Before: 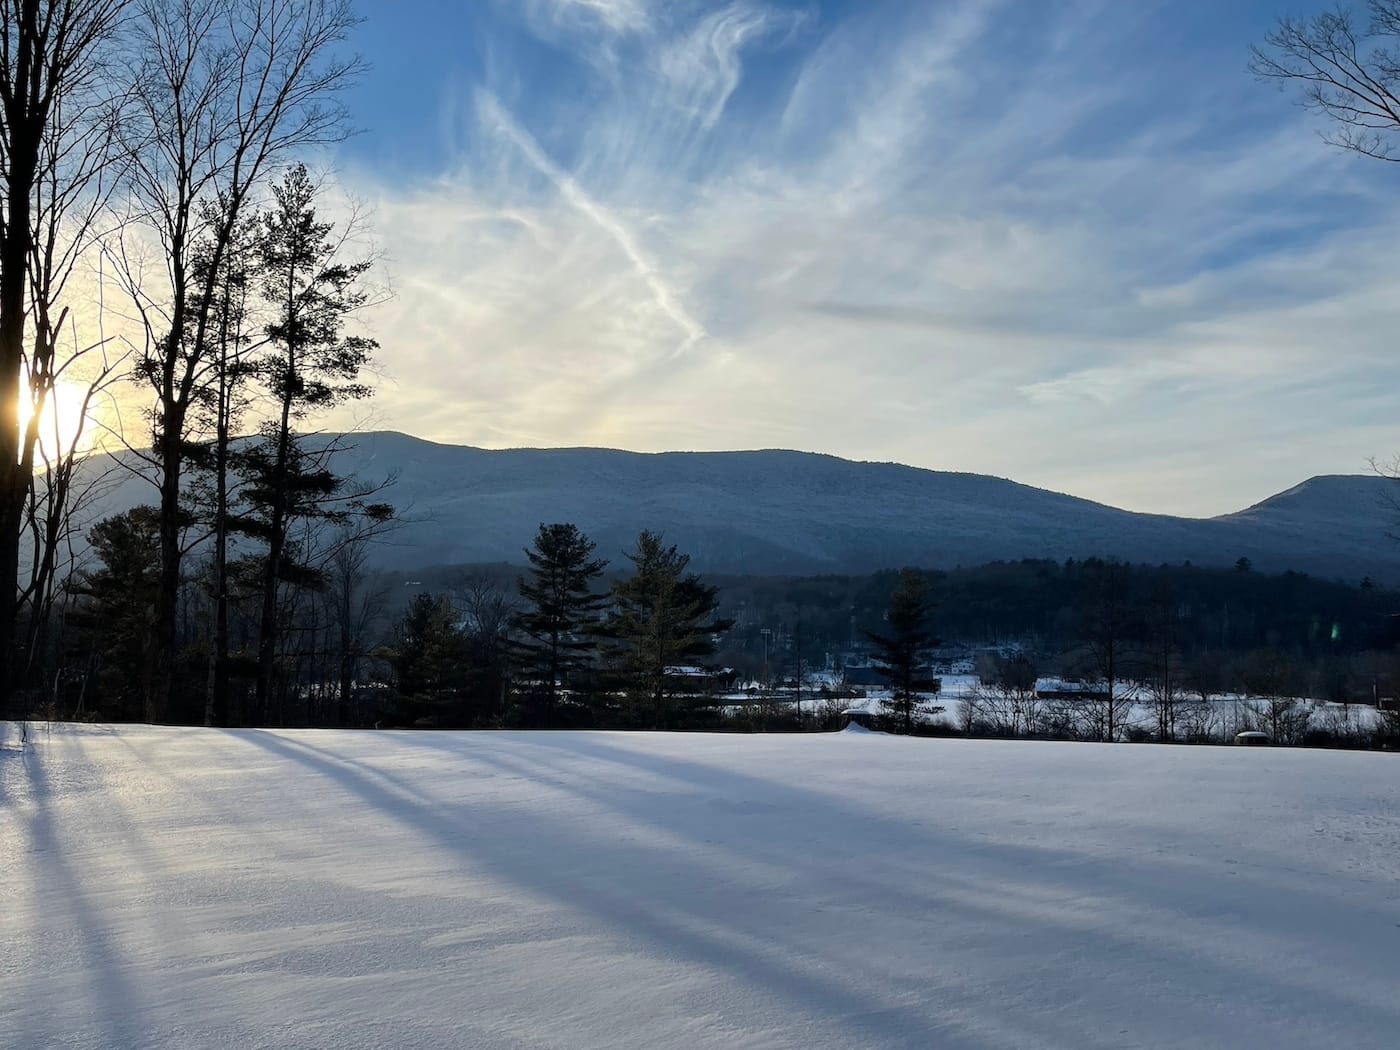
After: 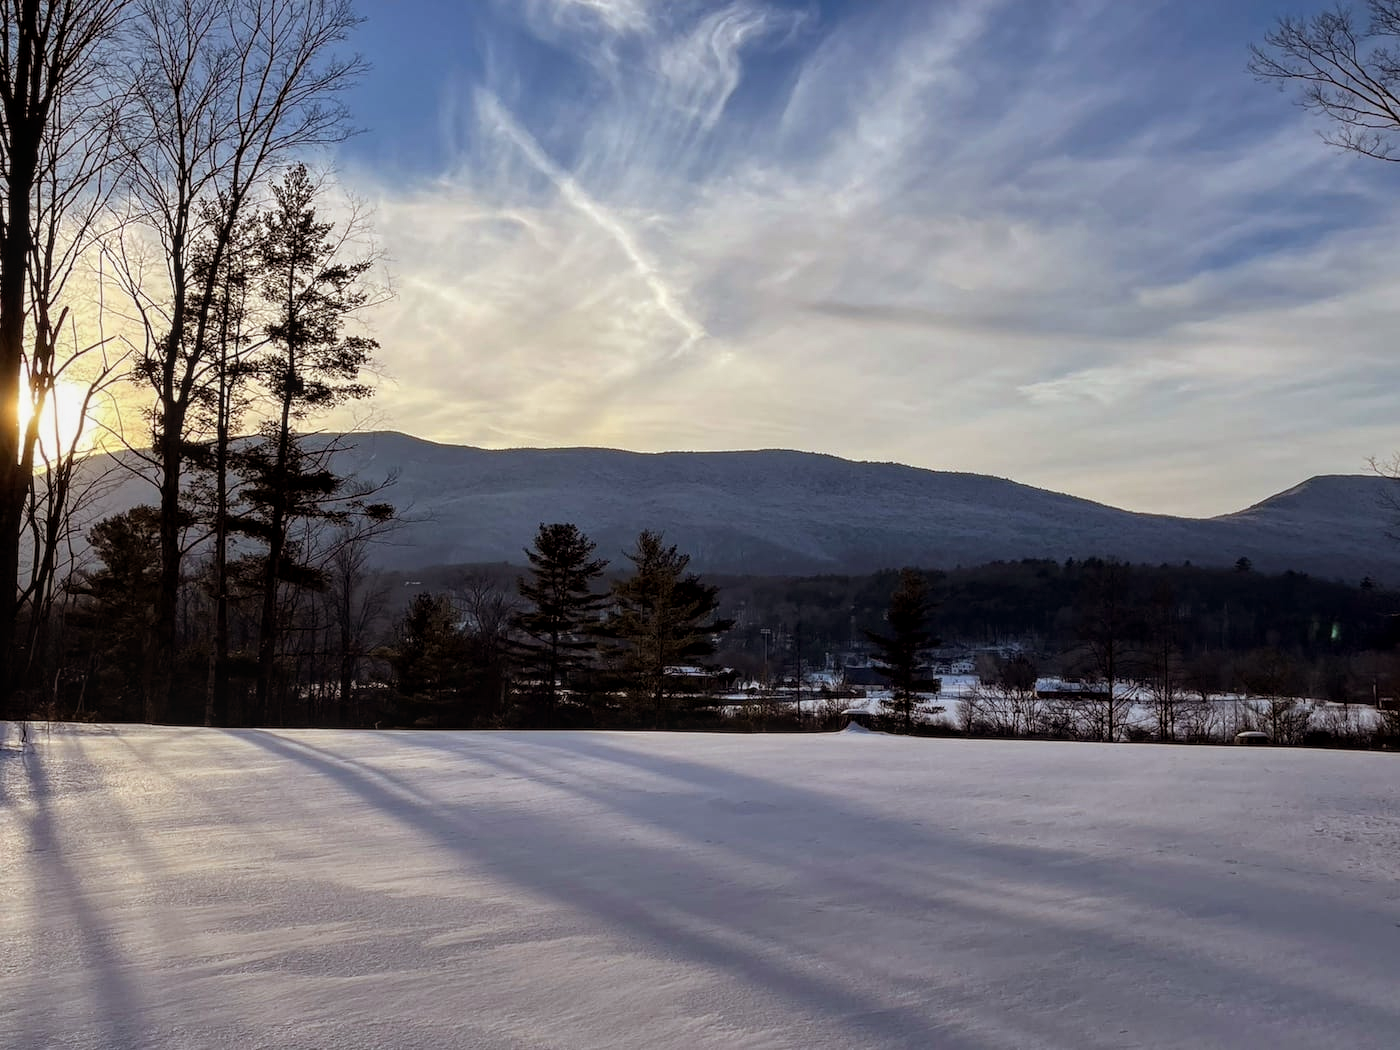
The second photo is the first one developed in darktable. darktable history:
local contrast: on, module defaults
rgb levels: mode RGB, independent channels, levels [[0, 0.5, 1], [0, 0.521, 1], [0, 0.536, 1]]
exposure: compensate highlight preservation false
